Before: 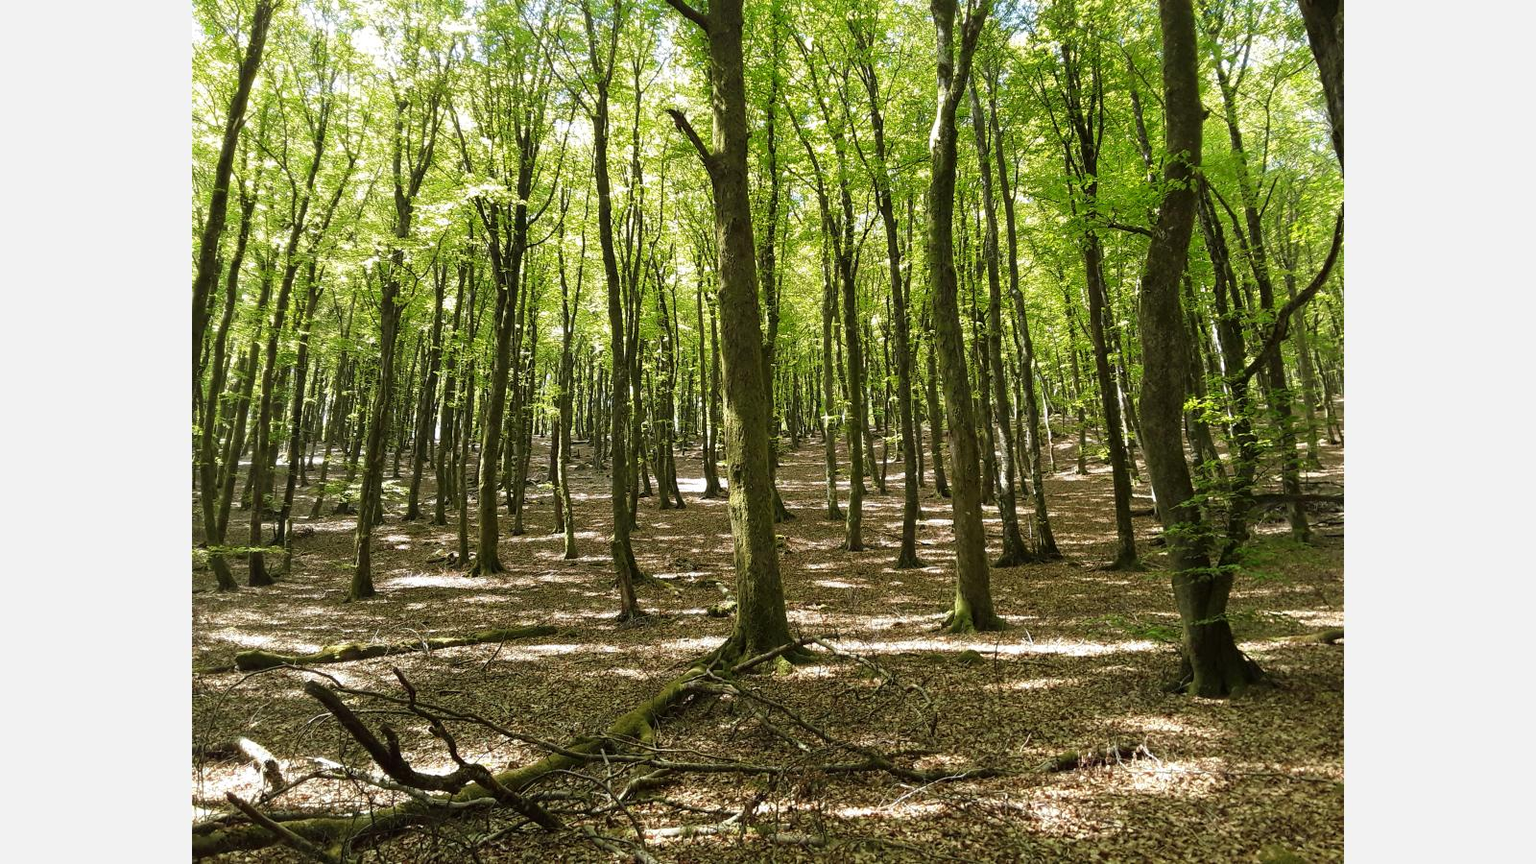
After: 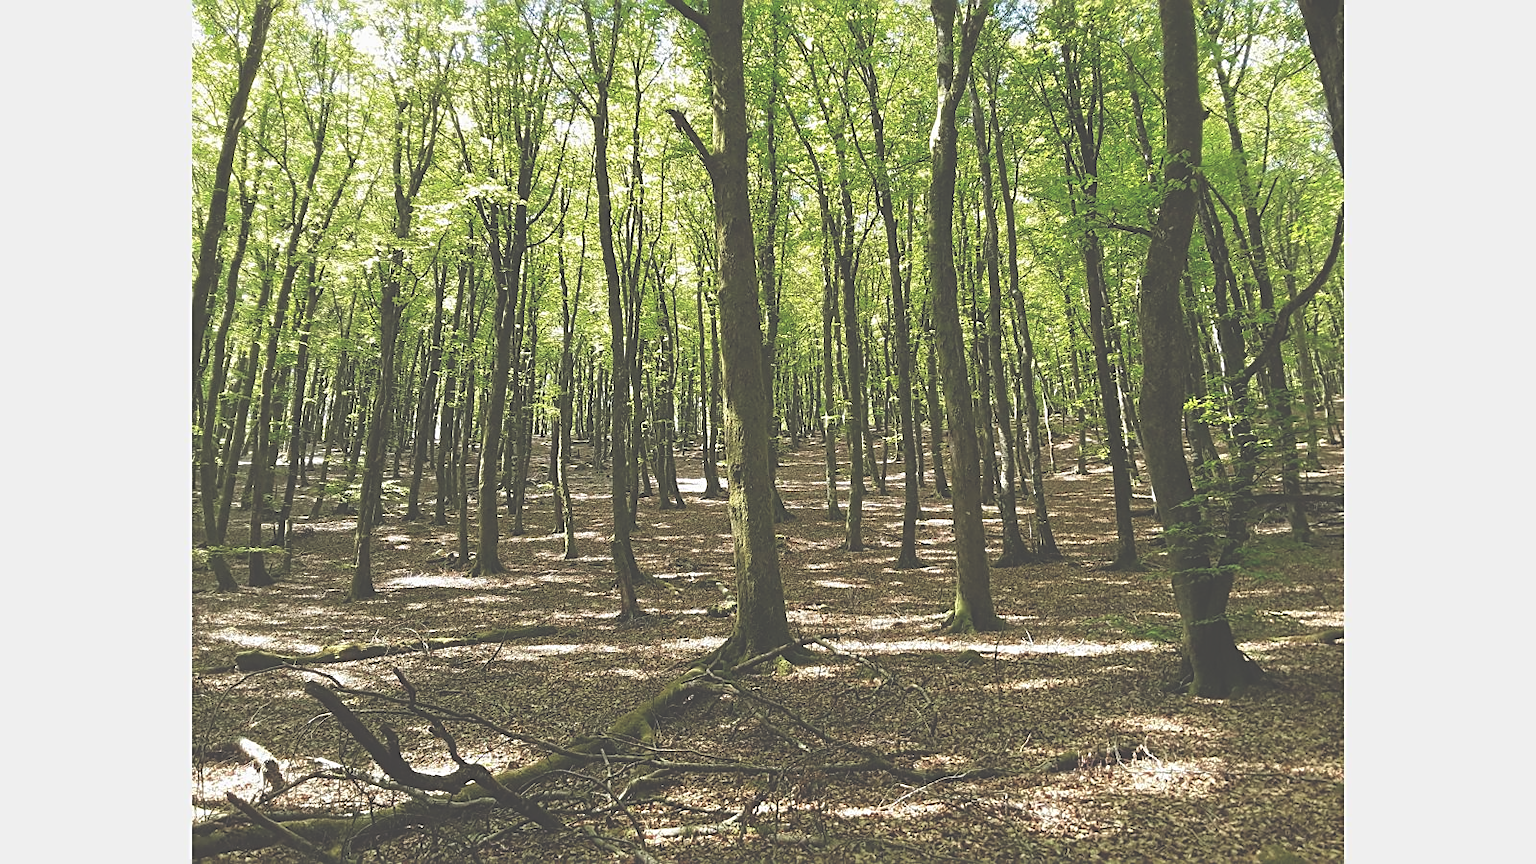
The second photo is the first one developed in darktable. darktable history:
exposure: black level correction -0.062, exposure -0.05 EV, compensate highlight preservation false
sharpen: on, module defaults
